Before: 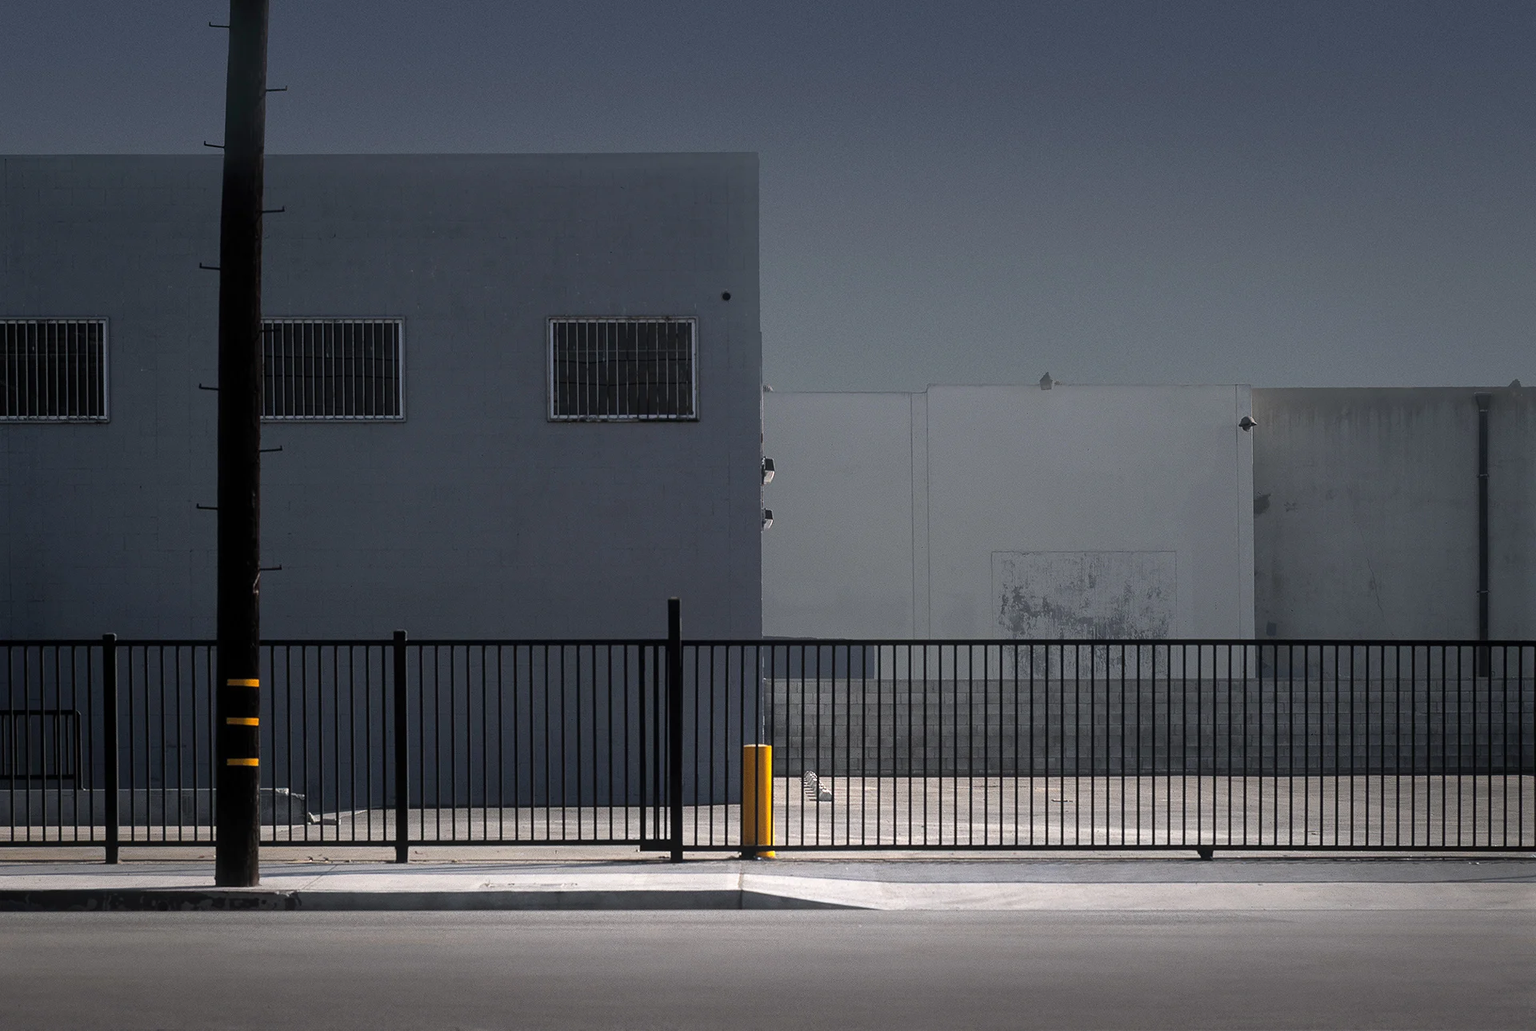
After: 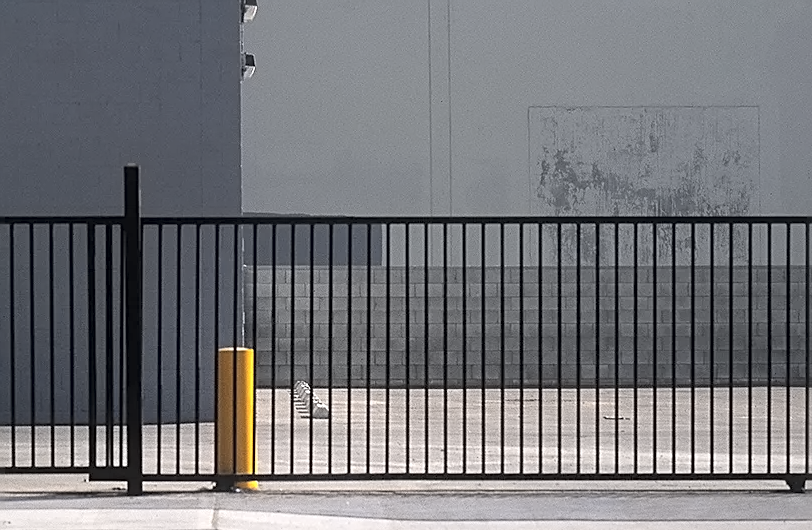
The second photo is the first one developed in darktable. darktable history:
crop: left 37.082%, top 45.246%, right 20.575%, bottom 13.415%
sharpen: amount 0.499
contrast equalizer: y [[0.5 ×6], [0.5 ×6], [0.5 ×6], [0 ×6], [0, 0.039, 0.251, 0.29, 0.293, 0.292]]
contrast brightness saturation: brightness 0.152
